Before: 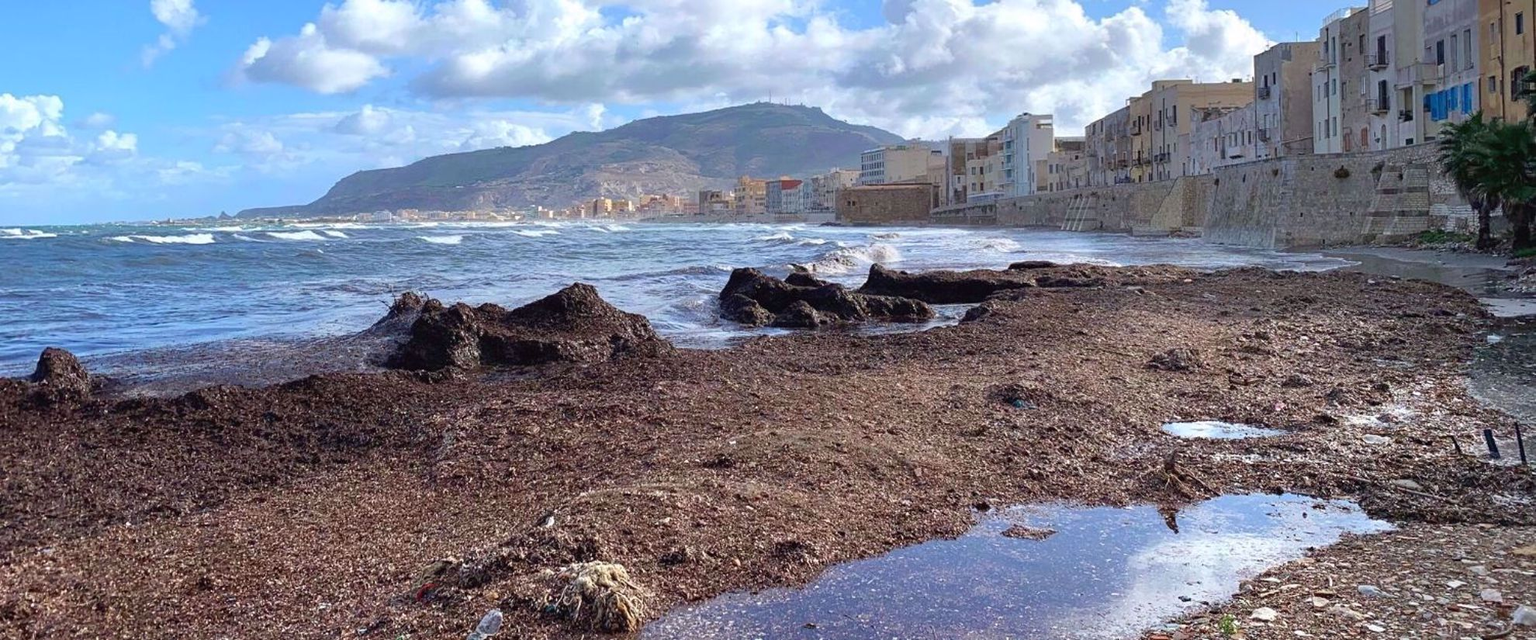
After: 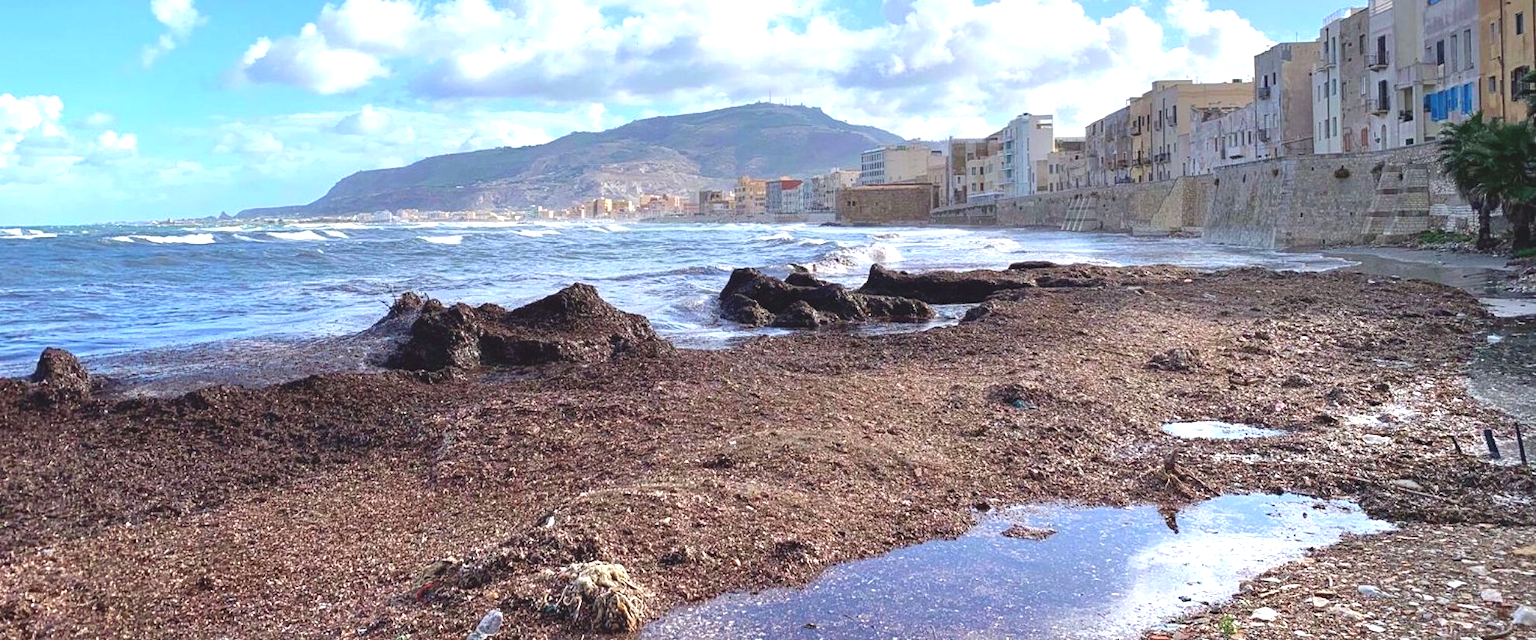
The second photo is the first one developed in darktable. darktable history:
exposure: black level correction -0.005, exposure 0.626 EV, compensate exposure bias true, compensate highlight preservation false
